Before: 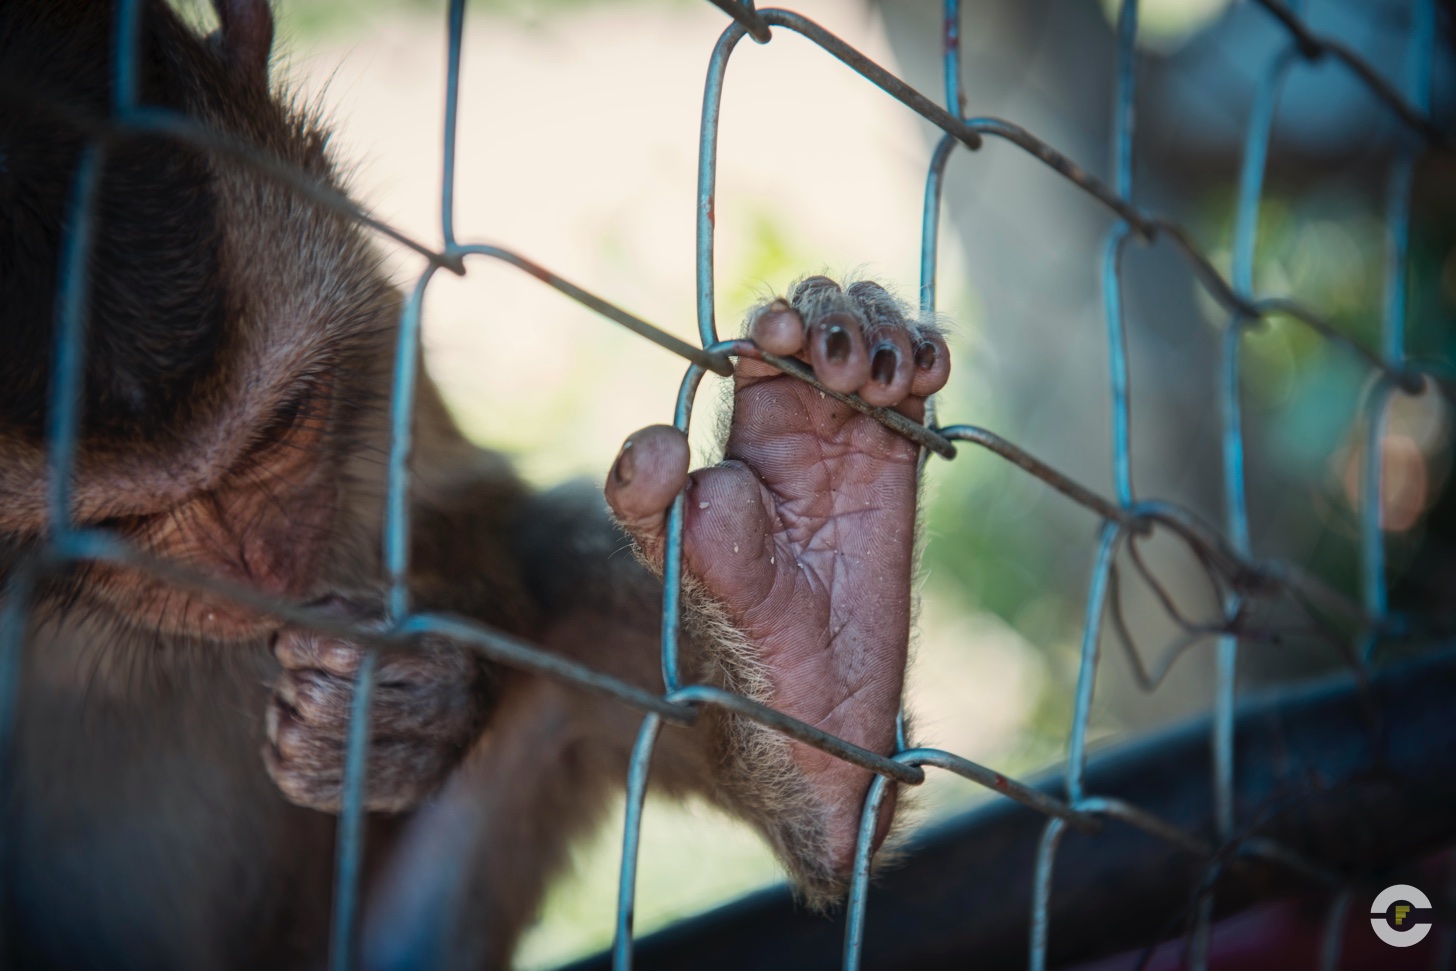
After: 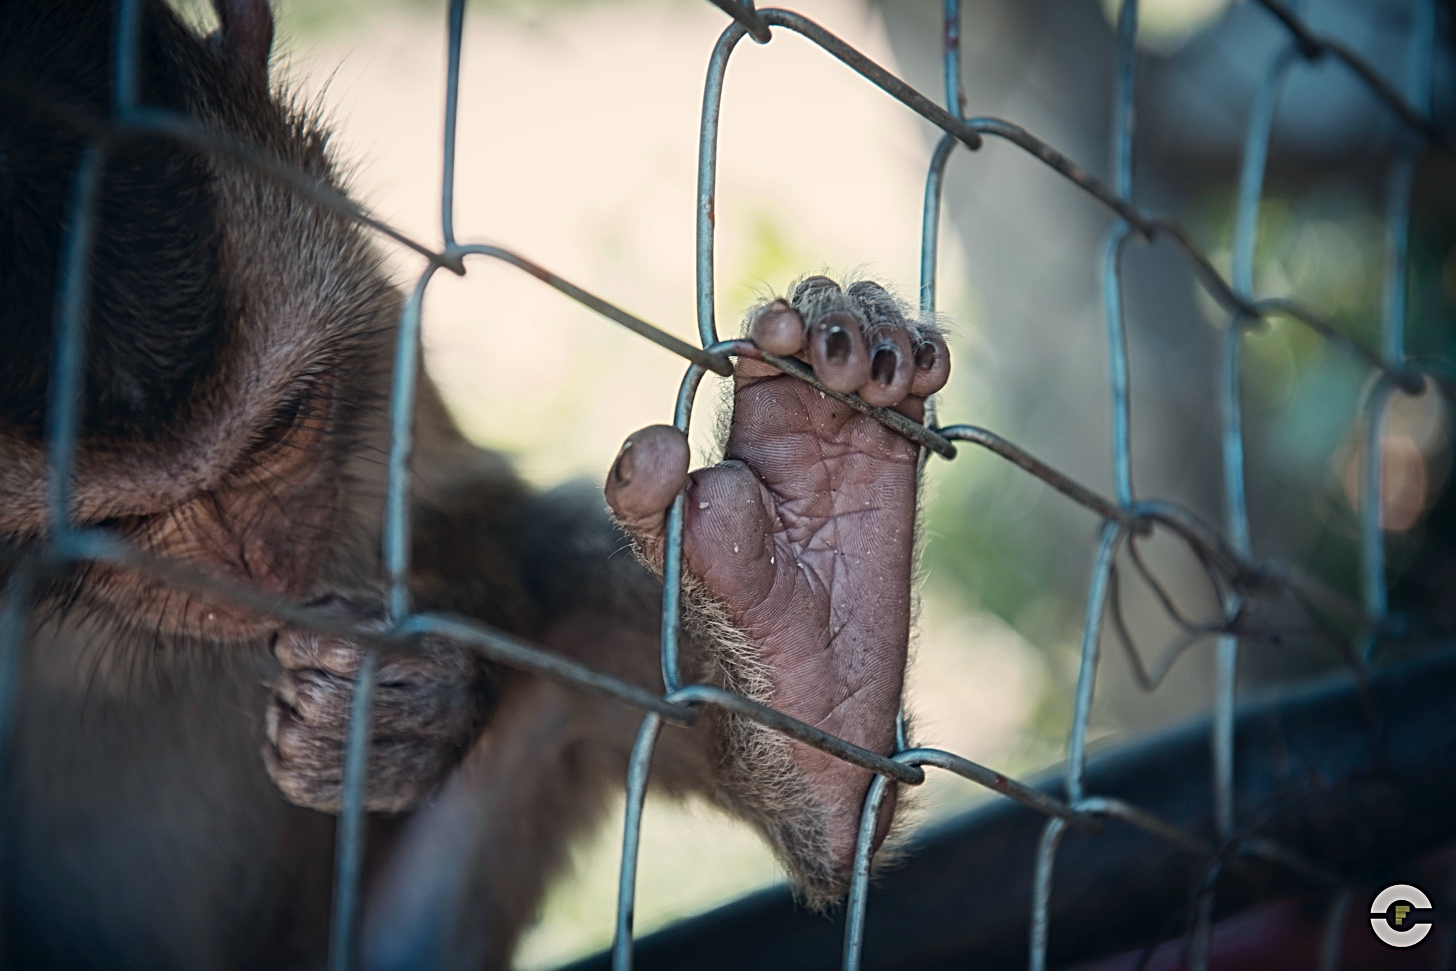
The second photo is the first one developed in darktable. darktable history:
color correction: highlights a* 2.77, highlights b* 5.03, shadows a* -2.39, shadows b* -4.84, saturation 0.766
sharpen: radius 2.556, amount 0.636
